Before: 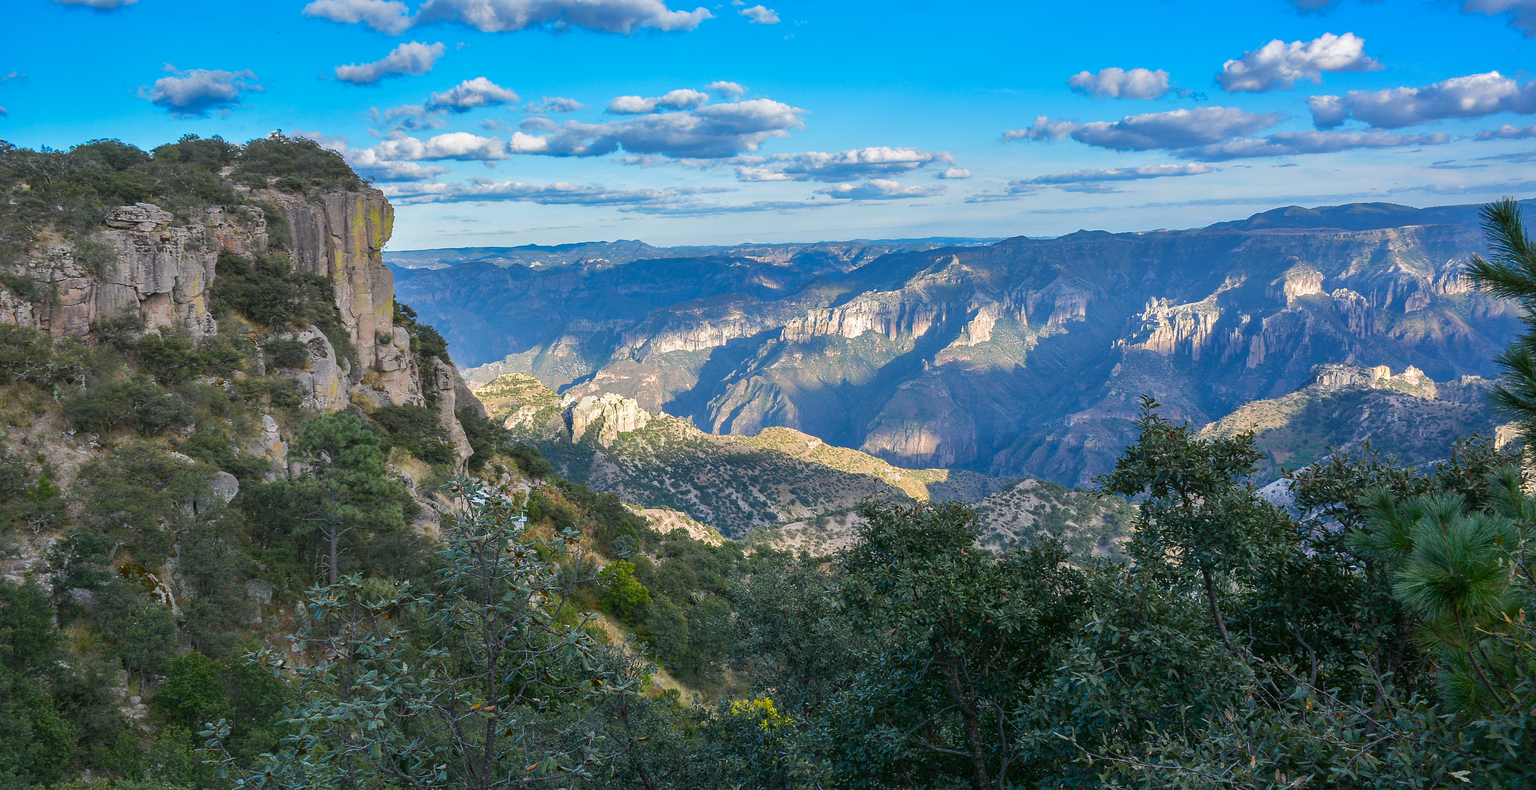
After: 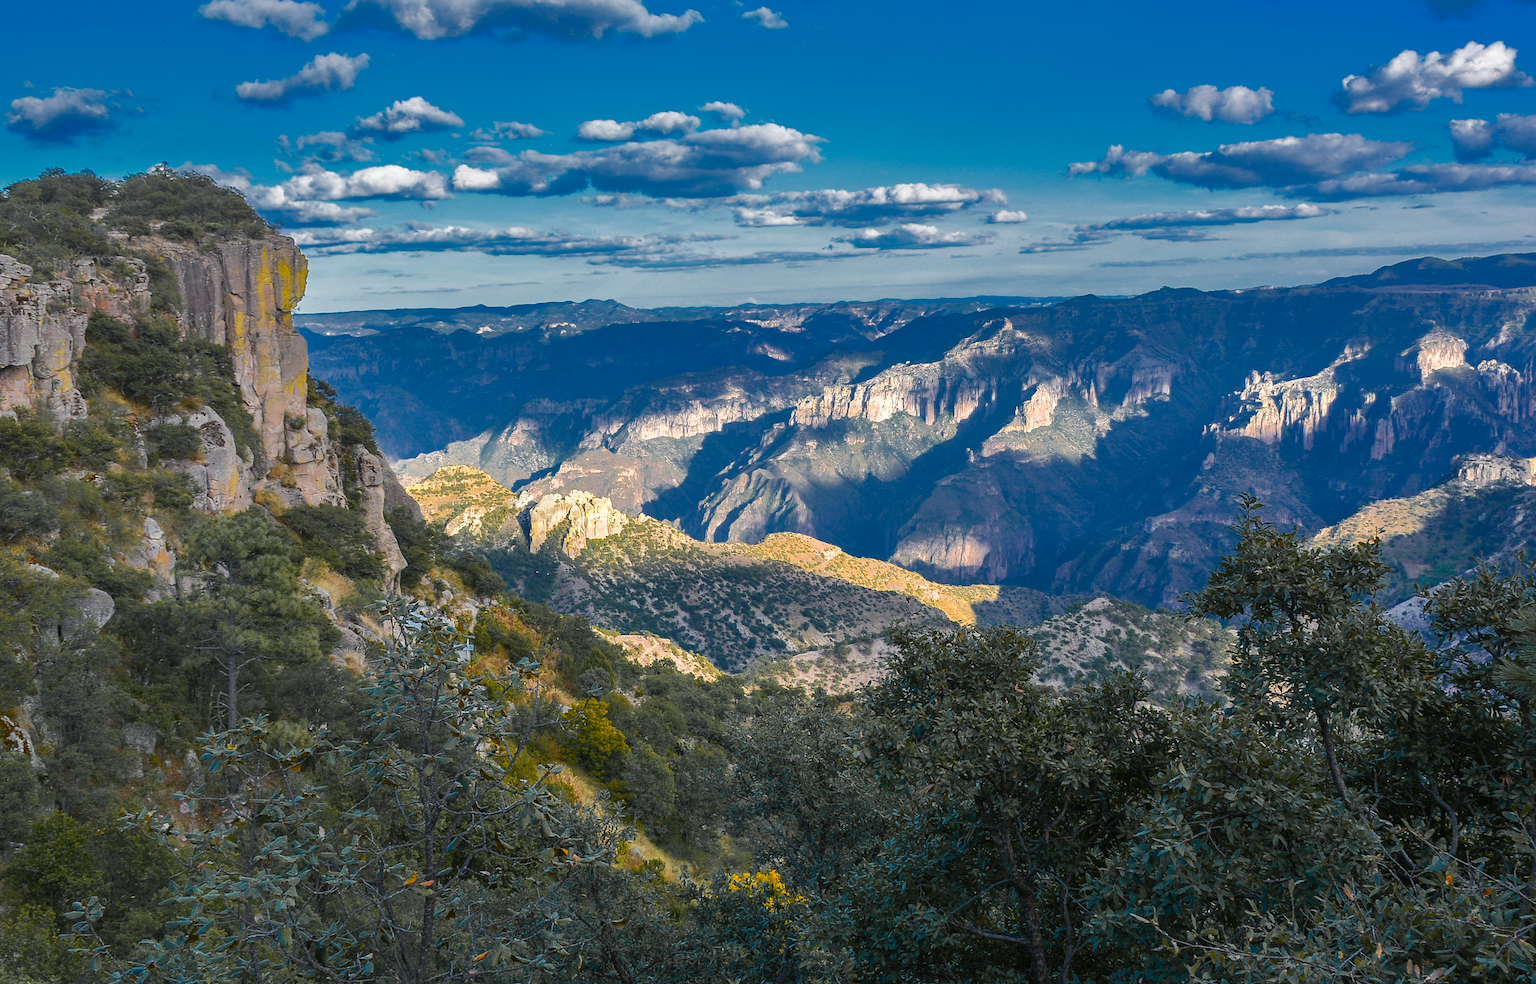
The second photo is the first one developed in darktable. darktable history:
color zones: curves: ch0 [(0, 0.499) (0.143, 0.5) (0.286, 0.5) (0.429, 0.476) (0.571, 0.284) (0.714, 0.243) (0.857, 0.449) (1, 0.499)]; ch1 [(0, 0.532) (0.143, 0.645) (0.286, 0.696) (0.429, 0.211) (0.571, 0.504) (0.714, 0.493) (0.857, 0.495) (1, 0.532)]; ch2 [(0, 0.5) (0.143, 0.5) (0.286, 0.427) (0.429, 0.324) (0.571, 0.5) (0.714, 0.5) (0.857, 0.5) (1, 0.5)]
crop and rotate: left 9.597%, right 10.195%
